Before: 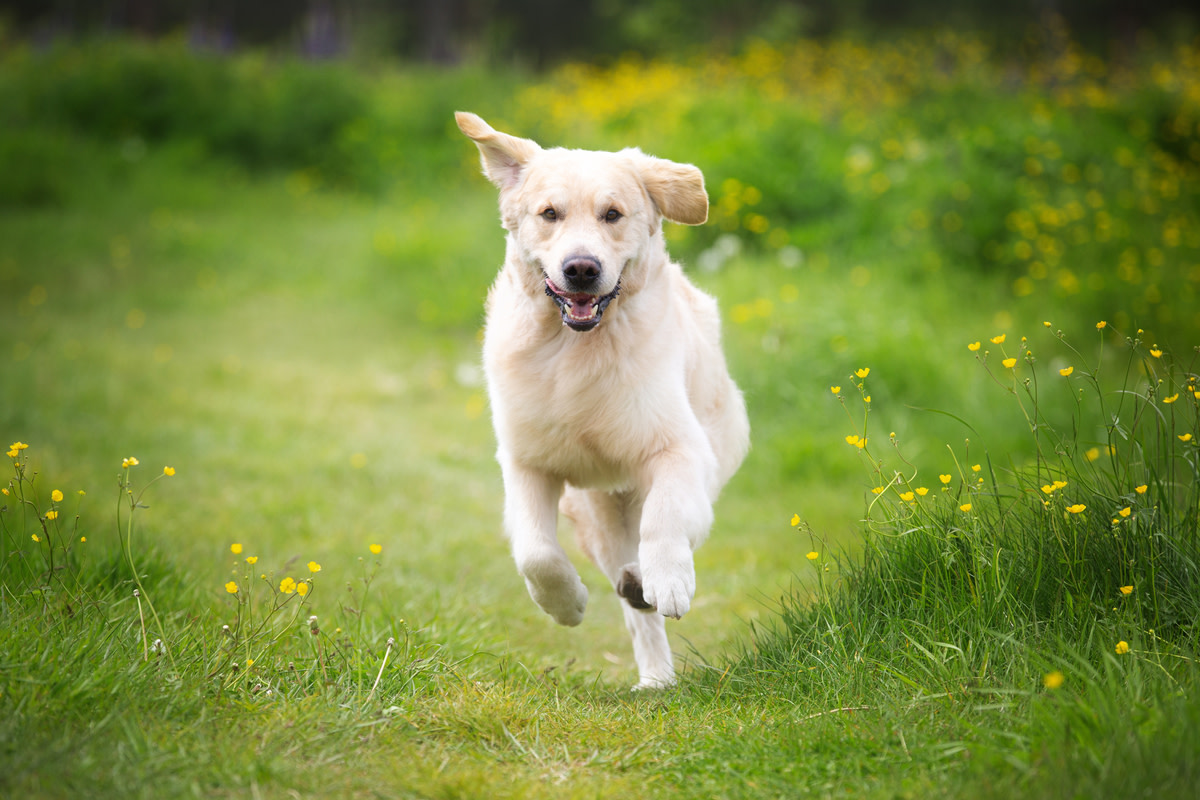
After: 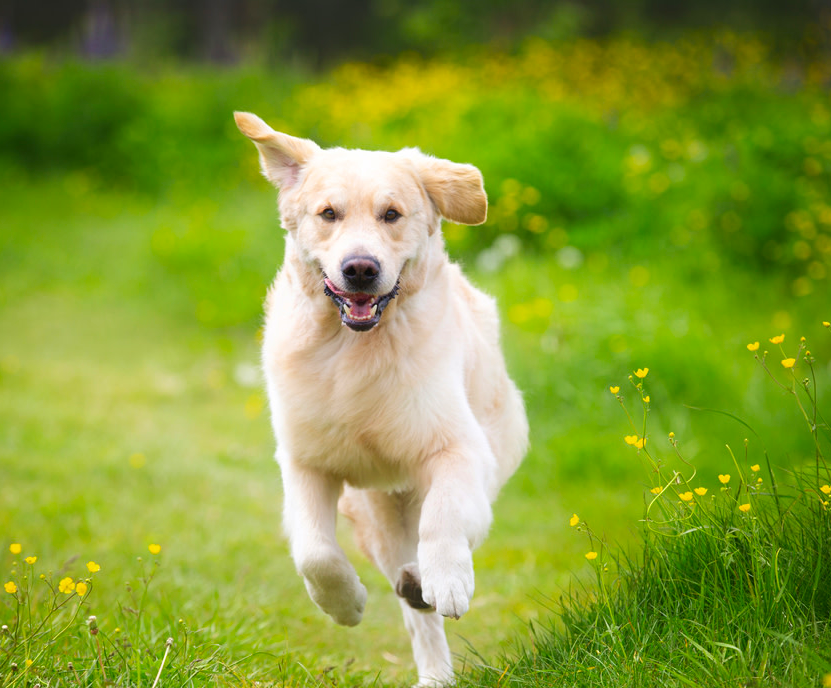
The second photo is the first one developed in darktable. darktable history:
crop: left 18.479%, right 12.2%, bottom 13.971%
color correction: saturation 1.32
